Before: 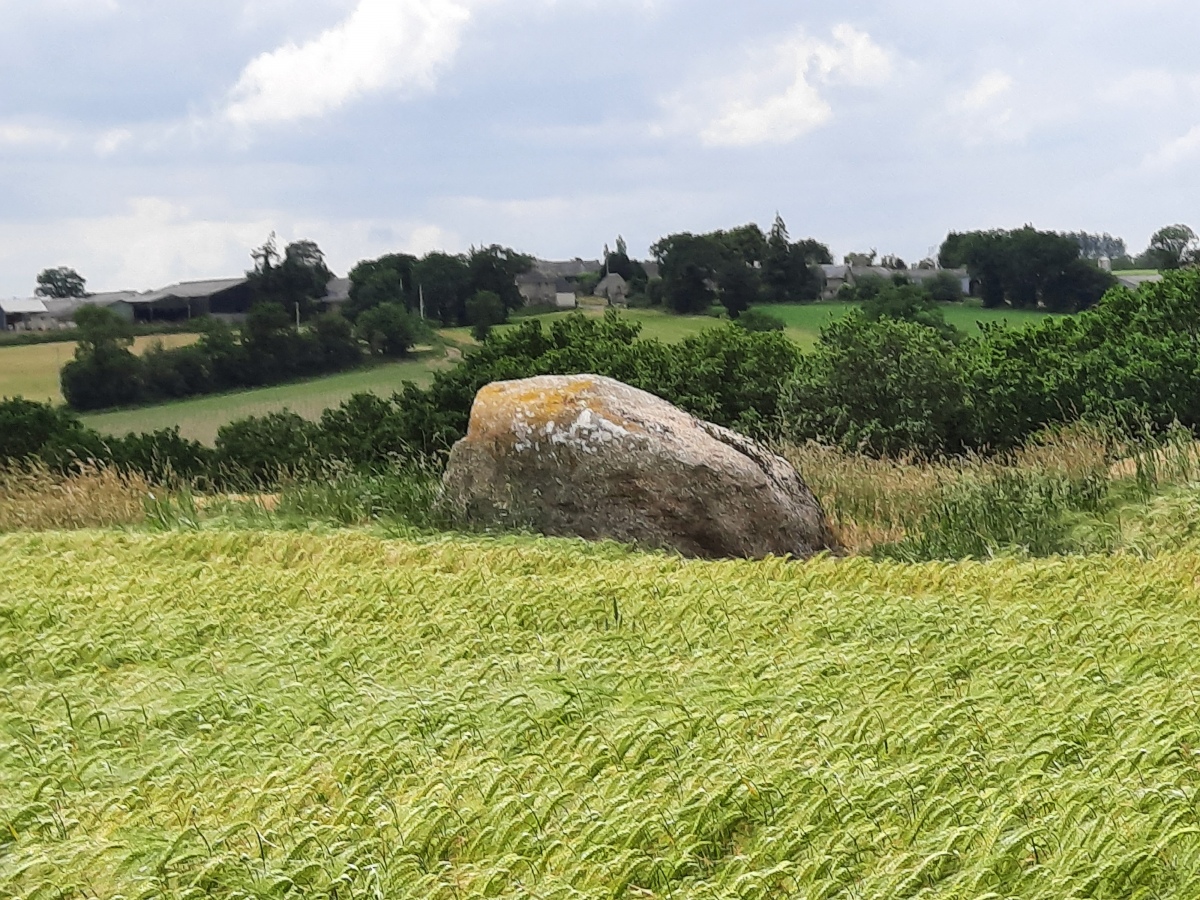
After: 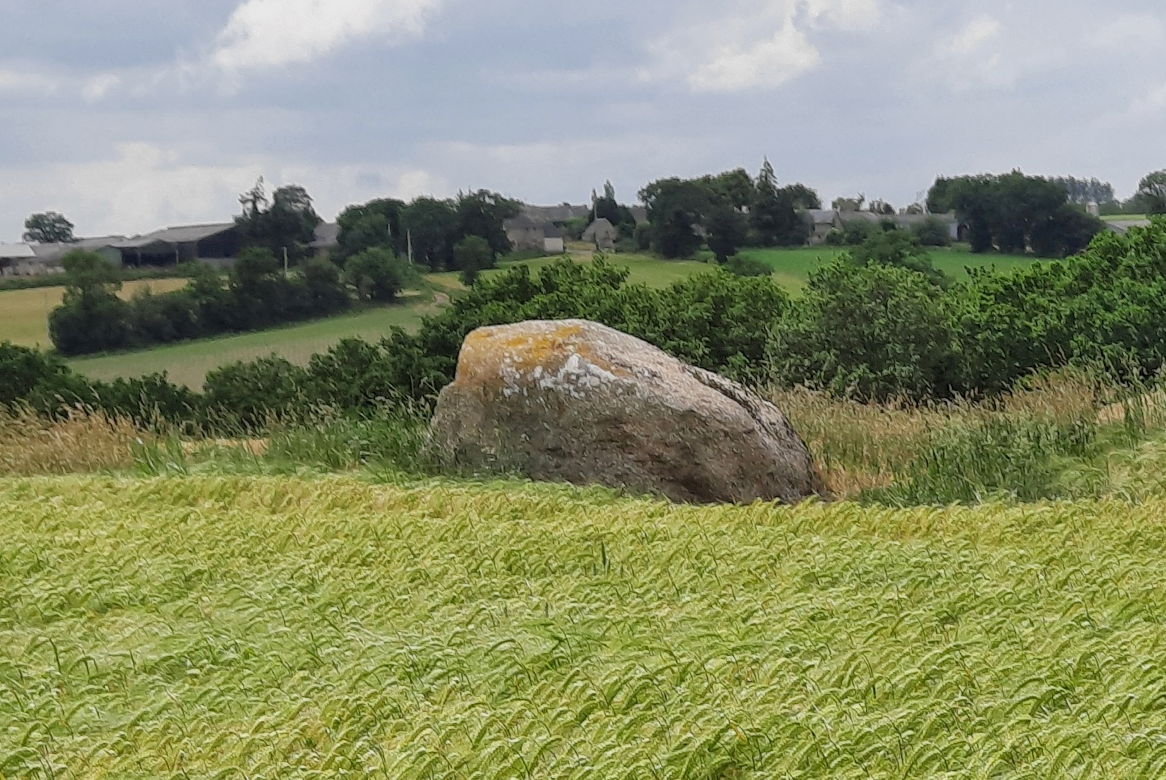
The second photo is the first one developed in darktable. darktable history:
crop: left 1.056%, top 6.177%, right 1.754%, bottom 7.053%
tone equalizer: -8 EV 0.275 EV, -7 EV 0.397 EV, -6 EV 0.38 EV, -5 EV 0.289 EV, -3 EV -0.245 EV, -2 EV -0.404 EV, -1 EV -0.392 EV, +0 EV -0.254 EV, edges refinement/feathering 500, mask exposure compensation -1.57 EV, preserve details no
local contrast: highlights 104%, shadows 98%, detail 120%, midtone range 0.2
